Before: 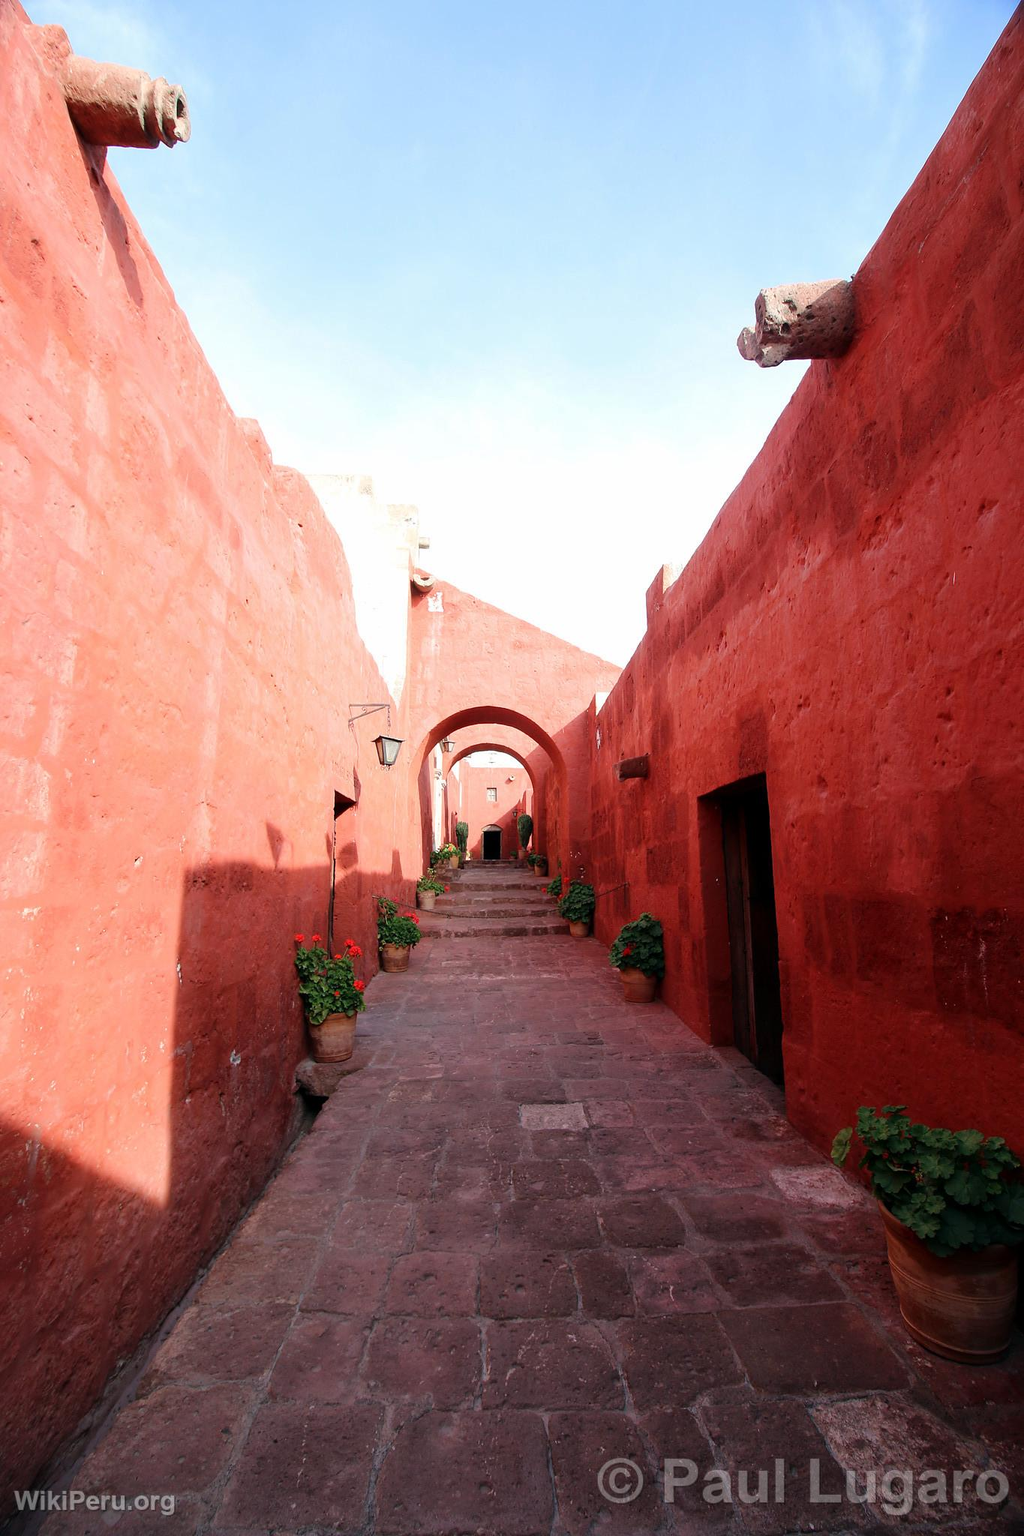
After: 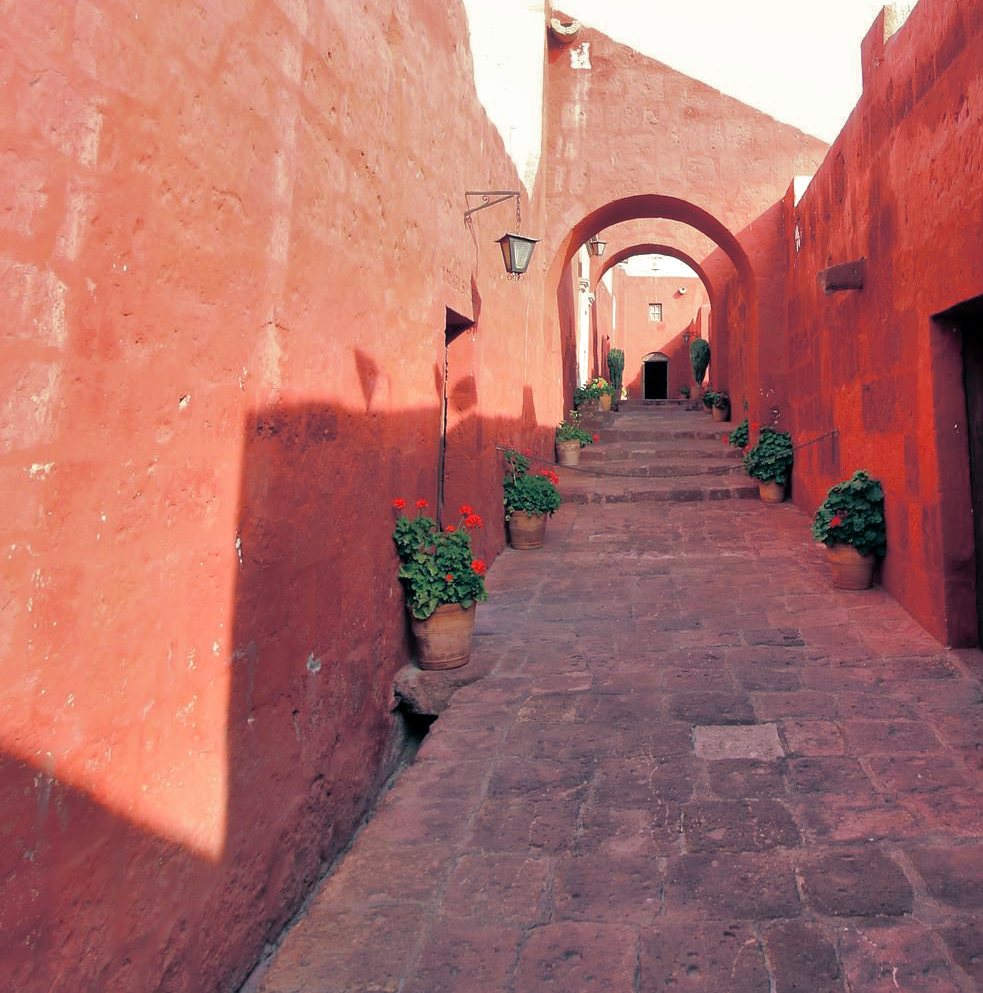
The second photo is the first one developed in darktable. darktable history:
tone equalizer: -8 EV -0.528 EV, -7 EV -0.319 EV, -6 EV -0.083 EV, -5 EV 0.413 EV, -4 EV 0.985 EV, -3 EV 0.791 EV, -2 EV -0.01 EV, -1 EV 0.14 EV, +0 EV -0.012 EV, smoothing 1
crop: top 36.498%, right 27.964%, bottom 14.995%
shadows and highlights: shadows 60, highlights -60
split-toning: shadows › hue 216°, shadows › saturation 1, highlights › hue 57.6°, balance -33.4
